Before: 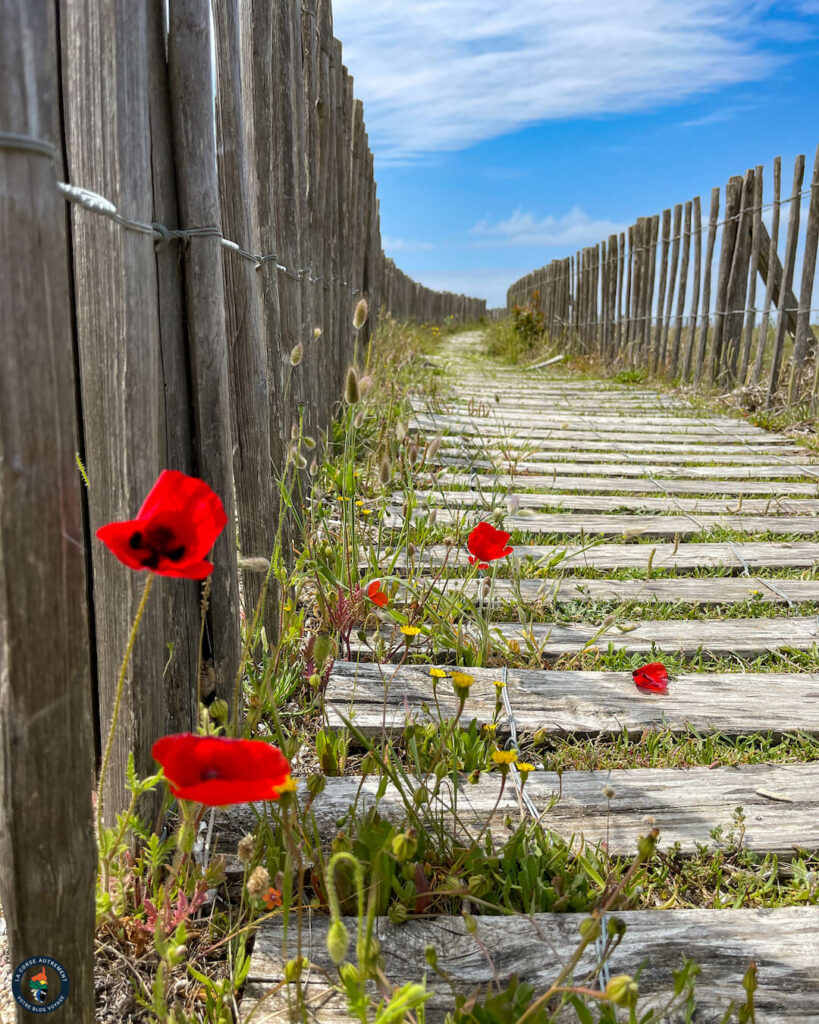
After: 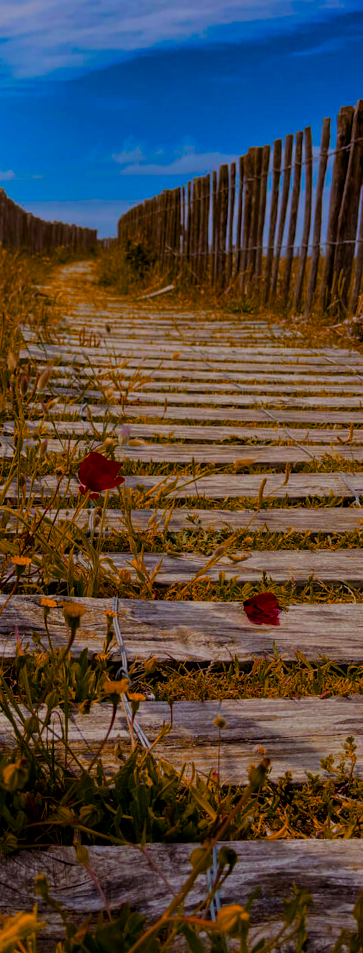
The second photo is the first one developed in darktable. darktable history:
color balance rgb: power › luminance -7.884%, power › chroma 1.358%, power › hue 330.43°, global offset › luminance -0.466%, linear chroma grading › global chroma 33.712%, perceptual saturation grading › global saturation 65.608%, perceptual saturation grading › highlights 49.53%, perceptual saturation grading › shadows 29.924%, global vibrance 30.117%, contrast 10.338%
crop: left 47.591%, top 6.855%, right 7.999%
color zones: curves: ch2 [(0, 0.5) (0.143, 0.5) (0.286, 0.416) (0.429, 0.5) (0.571, 0.5) (0.714, 0.5) (0.857, 0.5) (1, 0.5)], mix 26.4%
exposure: exposure -1.452 EV, compensate exposure bias true, compensate highlight preservation false
